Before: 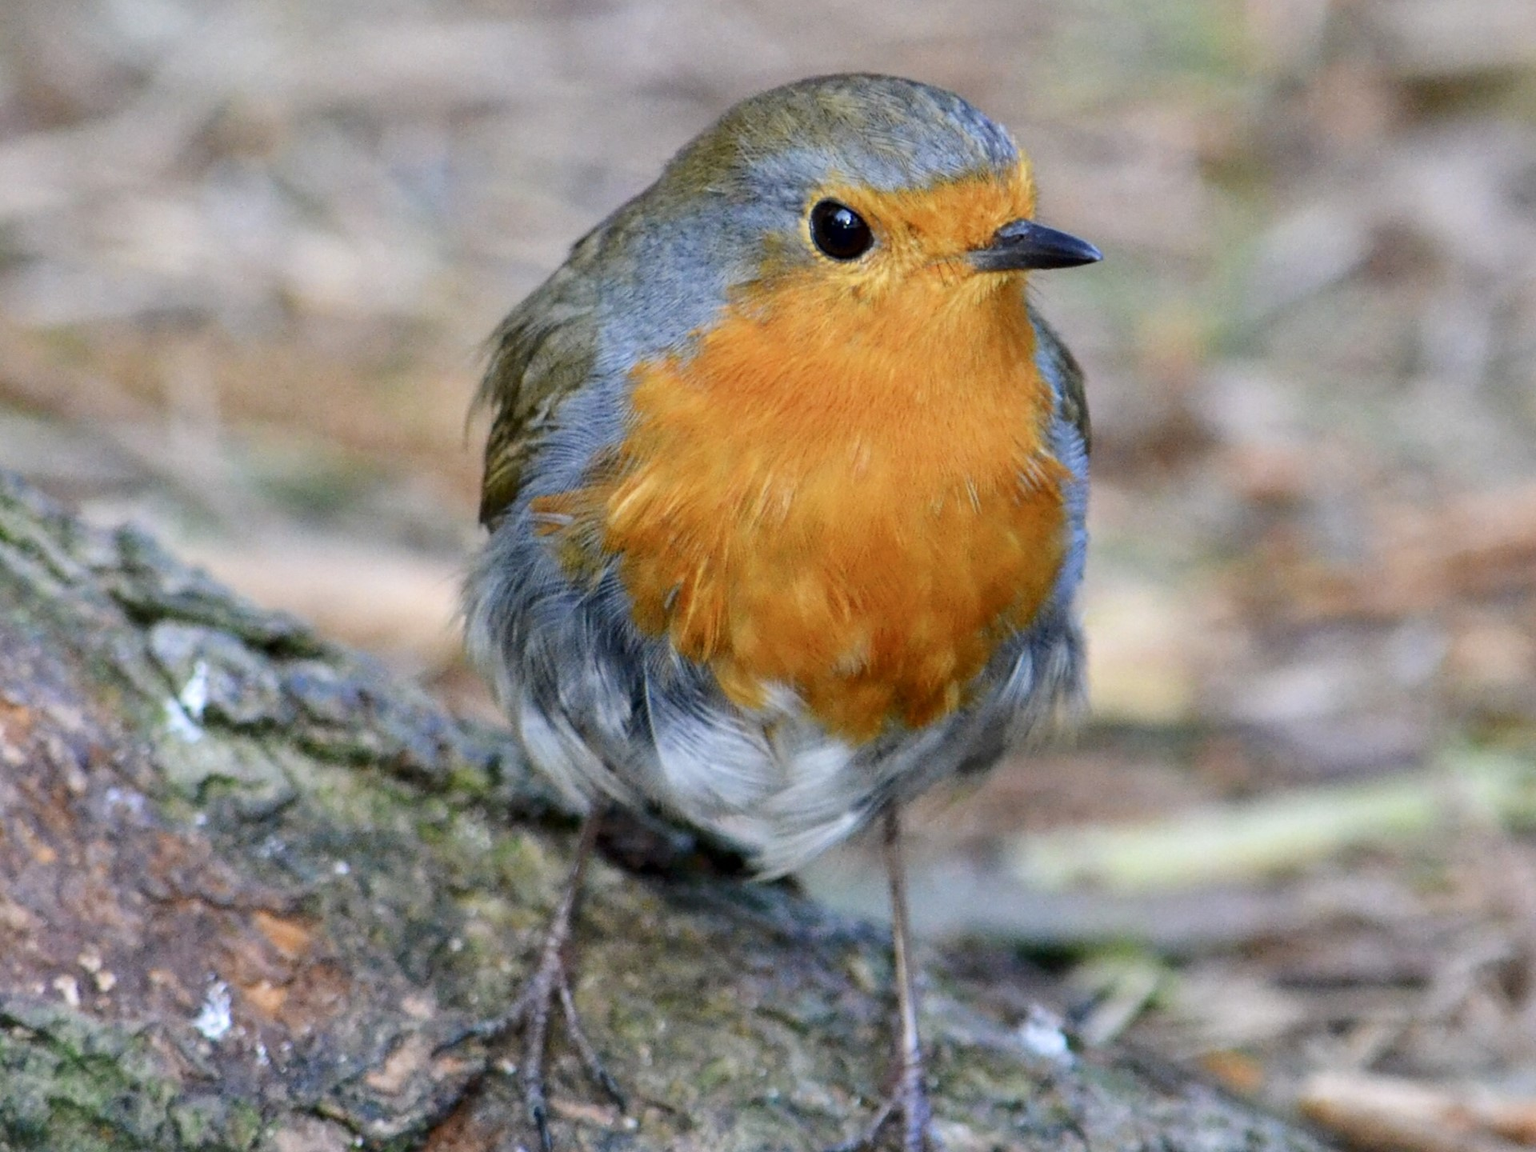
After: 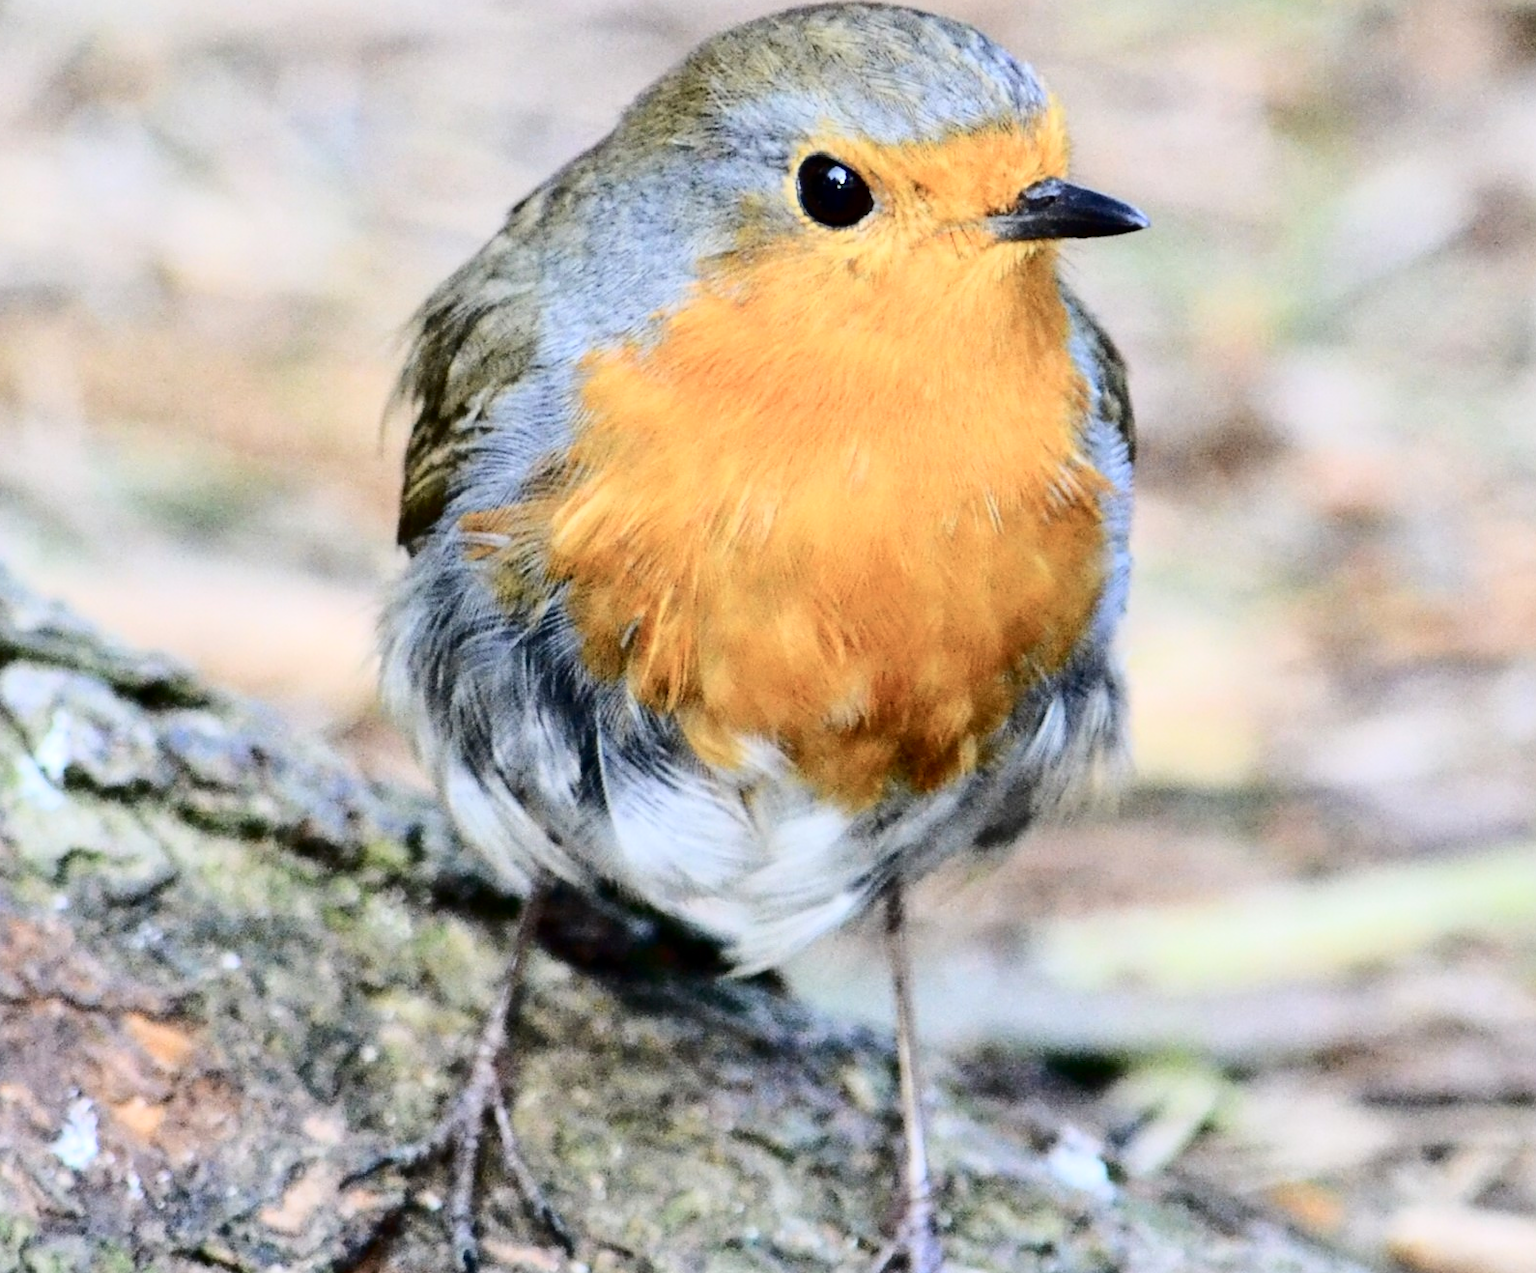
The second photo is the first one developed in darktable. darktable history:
crop: left 9.807%, top 6.259%, right 7.334%, bottom 2.177%
tone curve: curves: ch0 [(0, 0) (0.003, 0.001) (0.011, 0.004) (0.025, 0.009) (0.044, 0.016) (0.069, 0.025) (0.1, 0.036) (0.136, 0.059) (0.177, 0.103) (0.224, 0.175) (0.277, 0.274) (0.335, 0.395) (0.399, 0.52) (0.468, 0.635) (0.543, 0.733) (0.623, 0.817) (0.709, 0.888) (0.801, 0.93) (0.898, 0.964) (1, 1)], color space Lab, independent channels, preserve colors none
